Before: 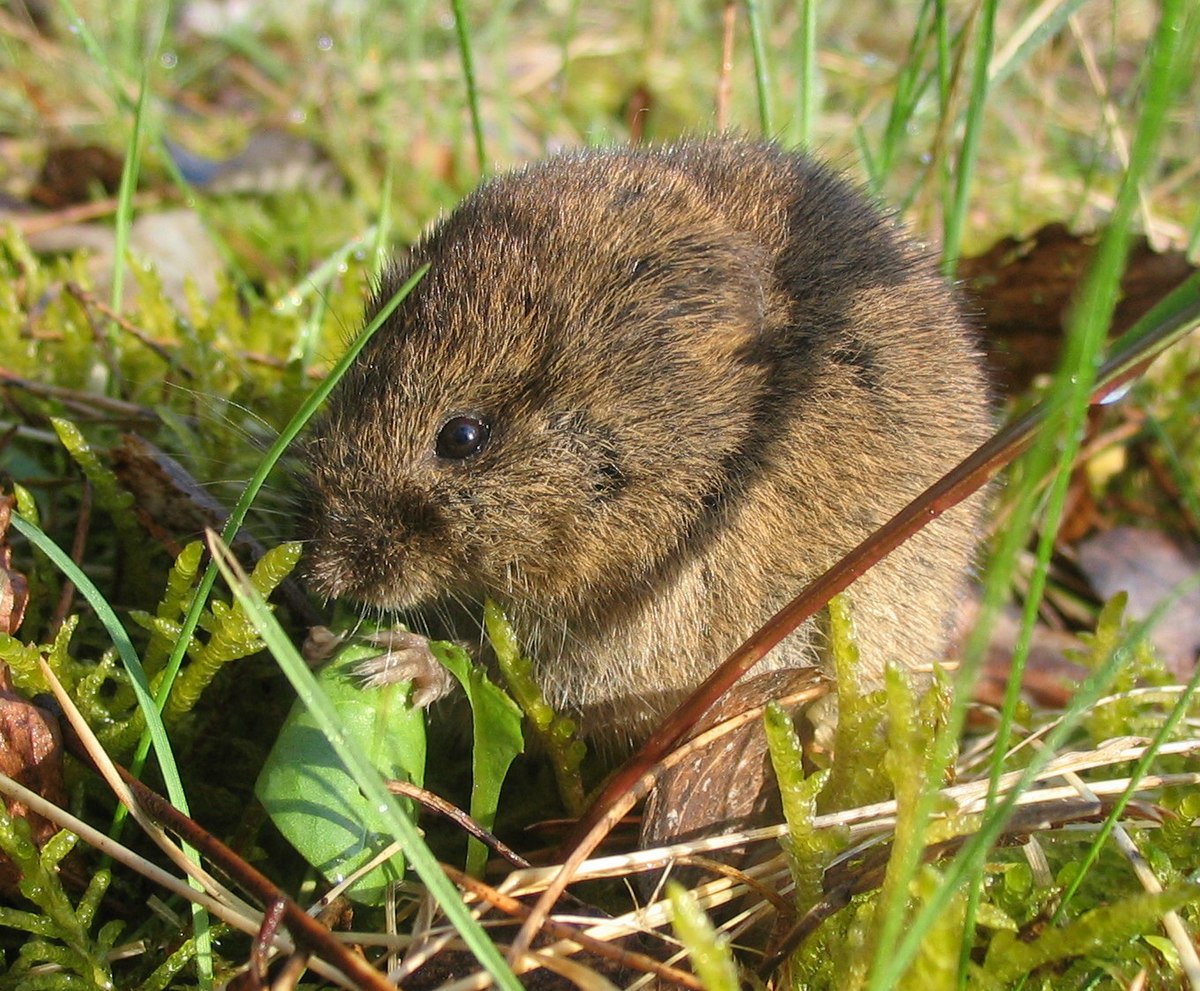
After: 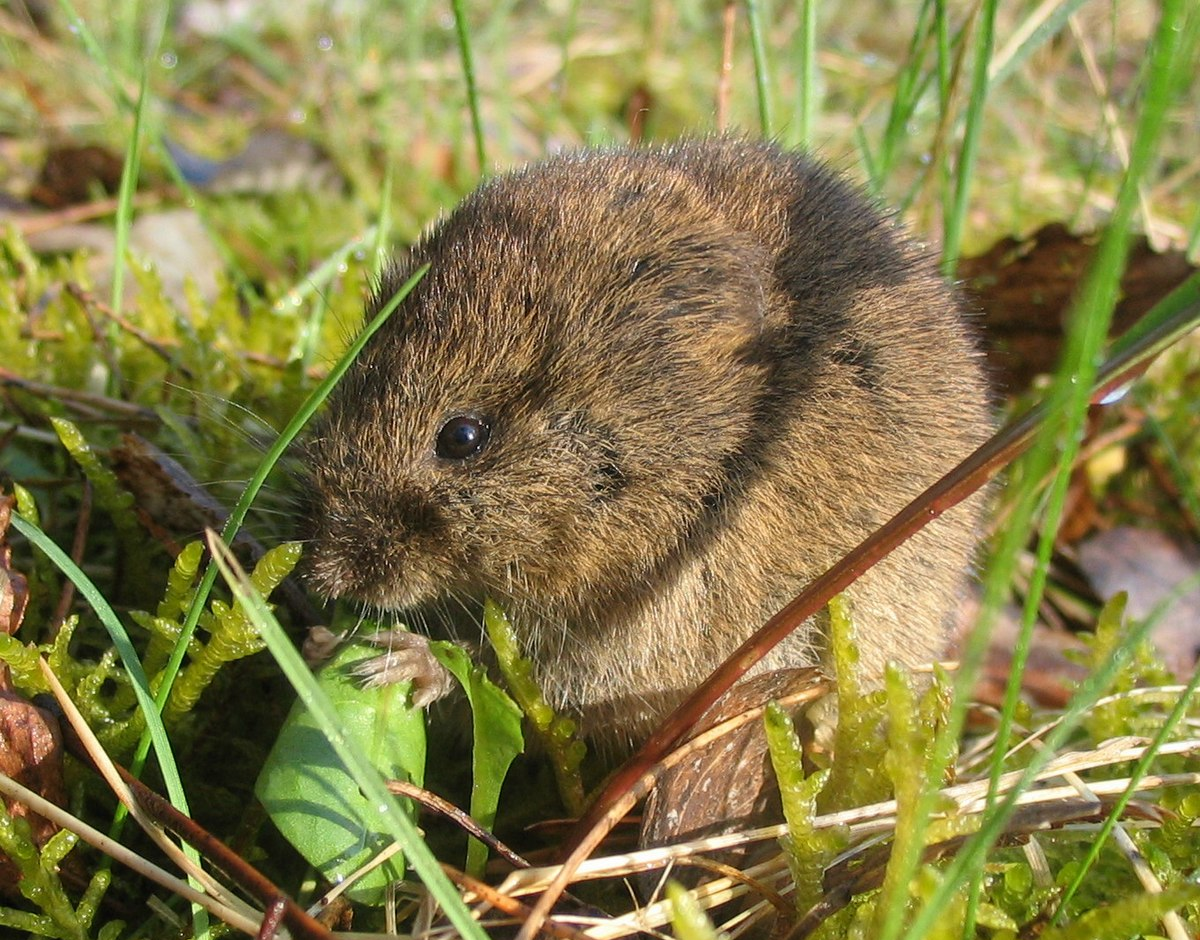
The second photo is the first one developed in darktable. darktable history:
crop and rotate: top 0.007%, bottom 5.105%
